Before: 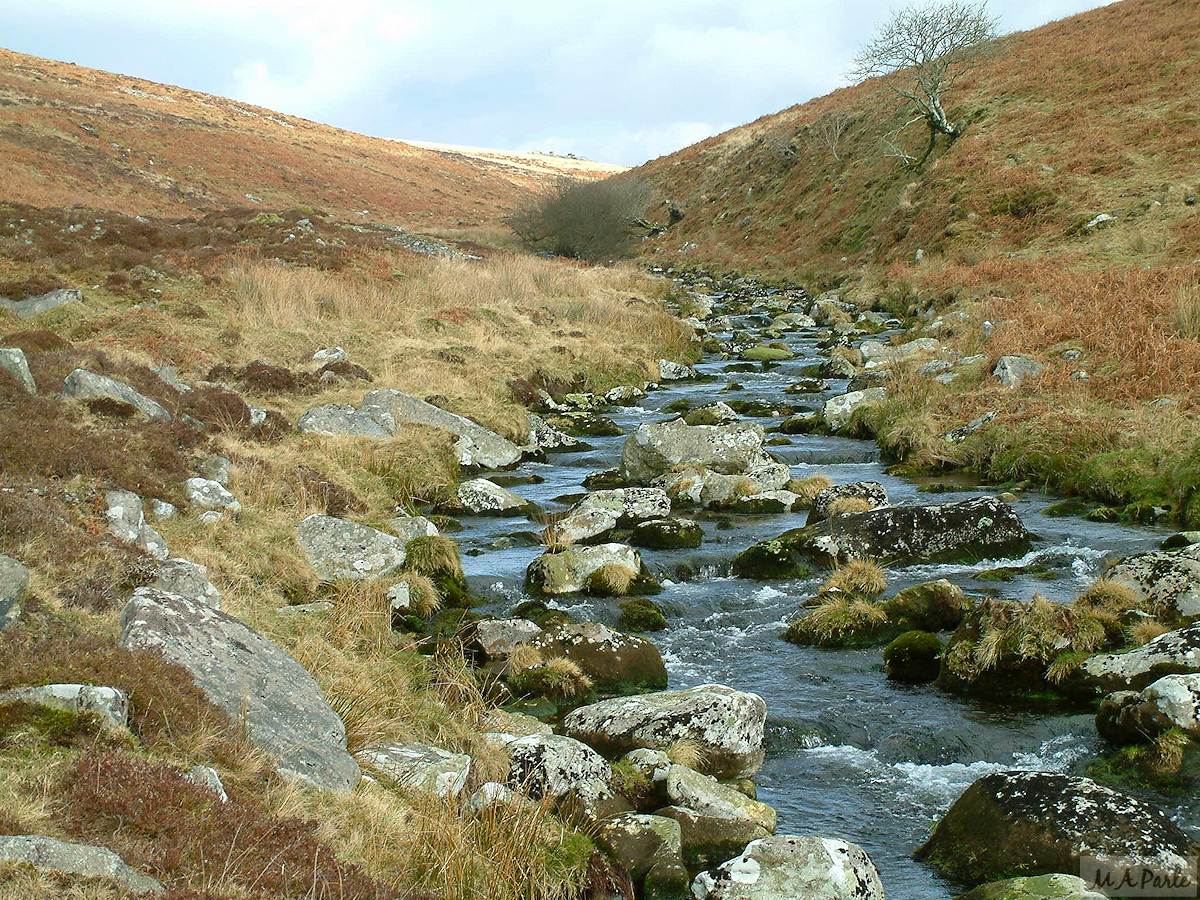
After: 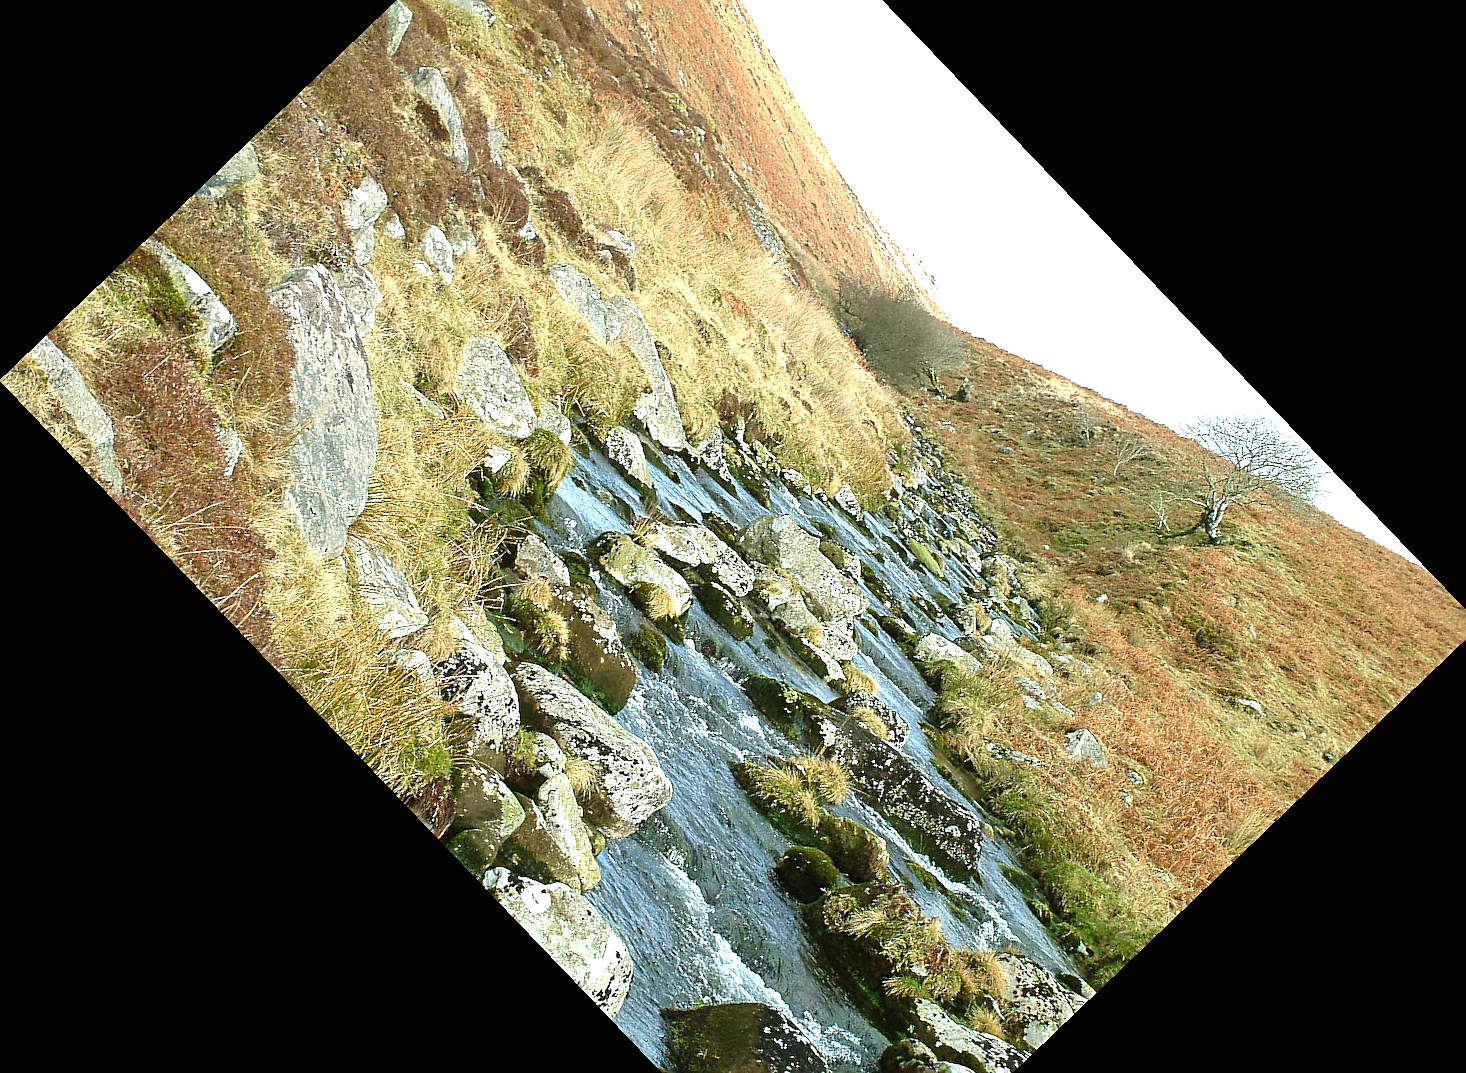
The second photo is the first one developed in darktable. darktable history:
exposure: black level correction 0, exposure 0.9 EV, compensate highlight preservation false
sharpen: on, module defaults
crop and rotate: angle -46.26°, top 16.234%, right 0.912%, bottom 11.704%
